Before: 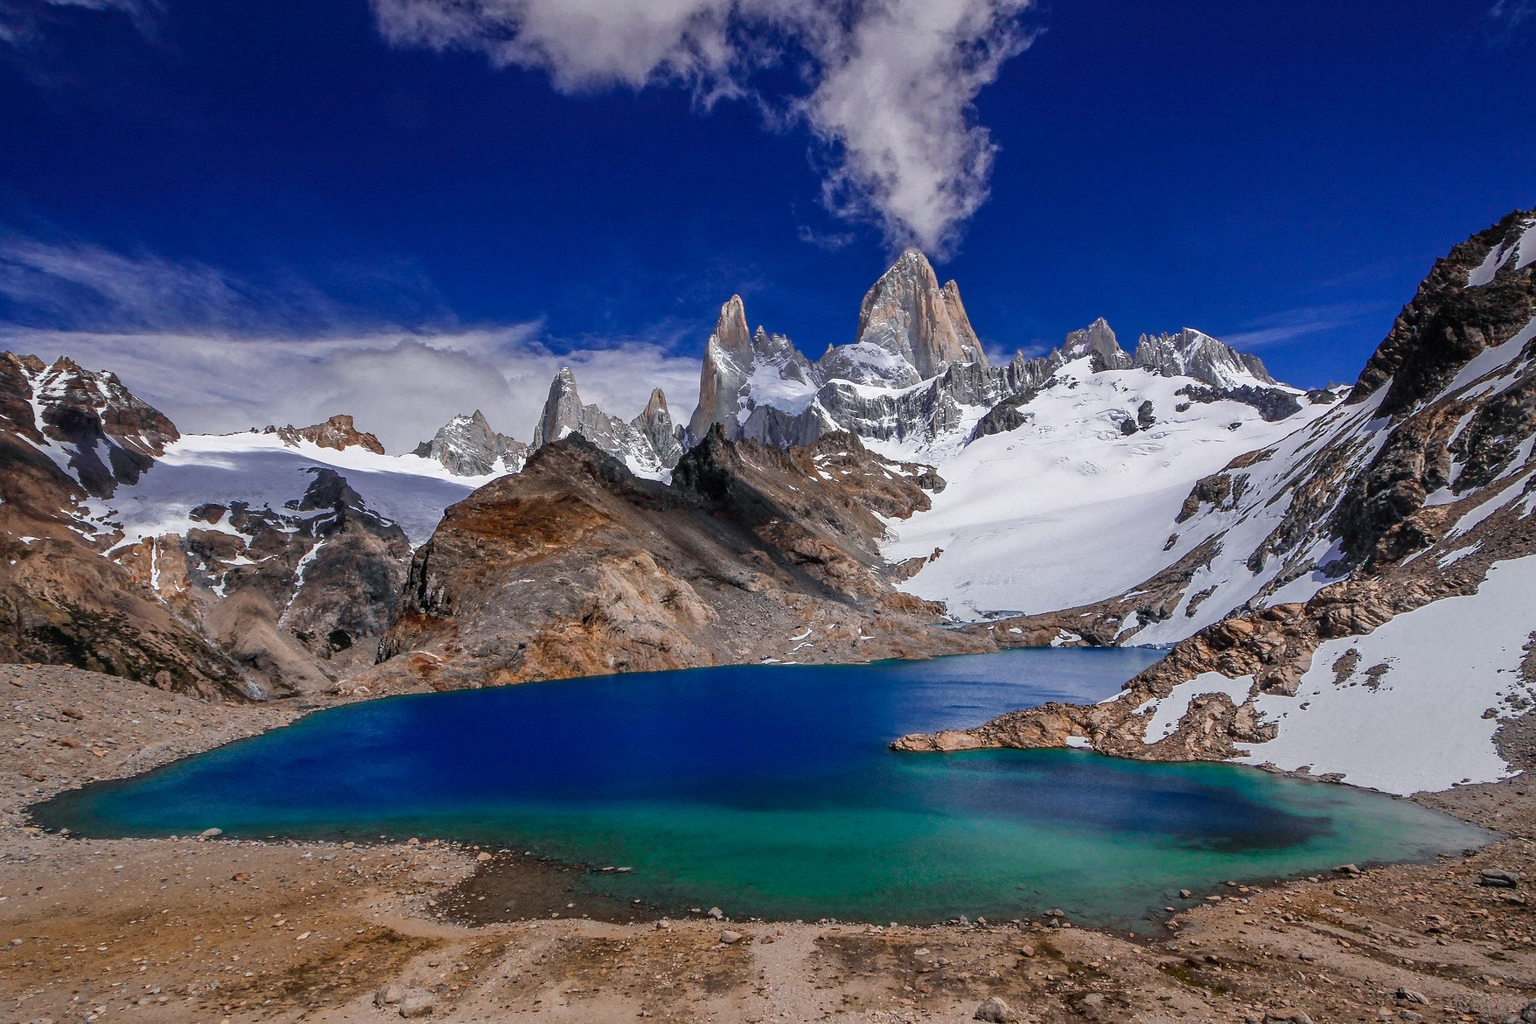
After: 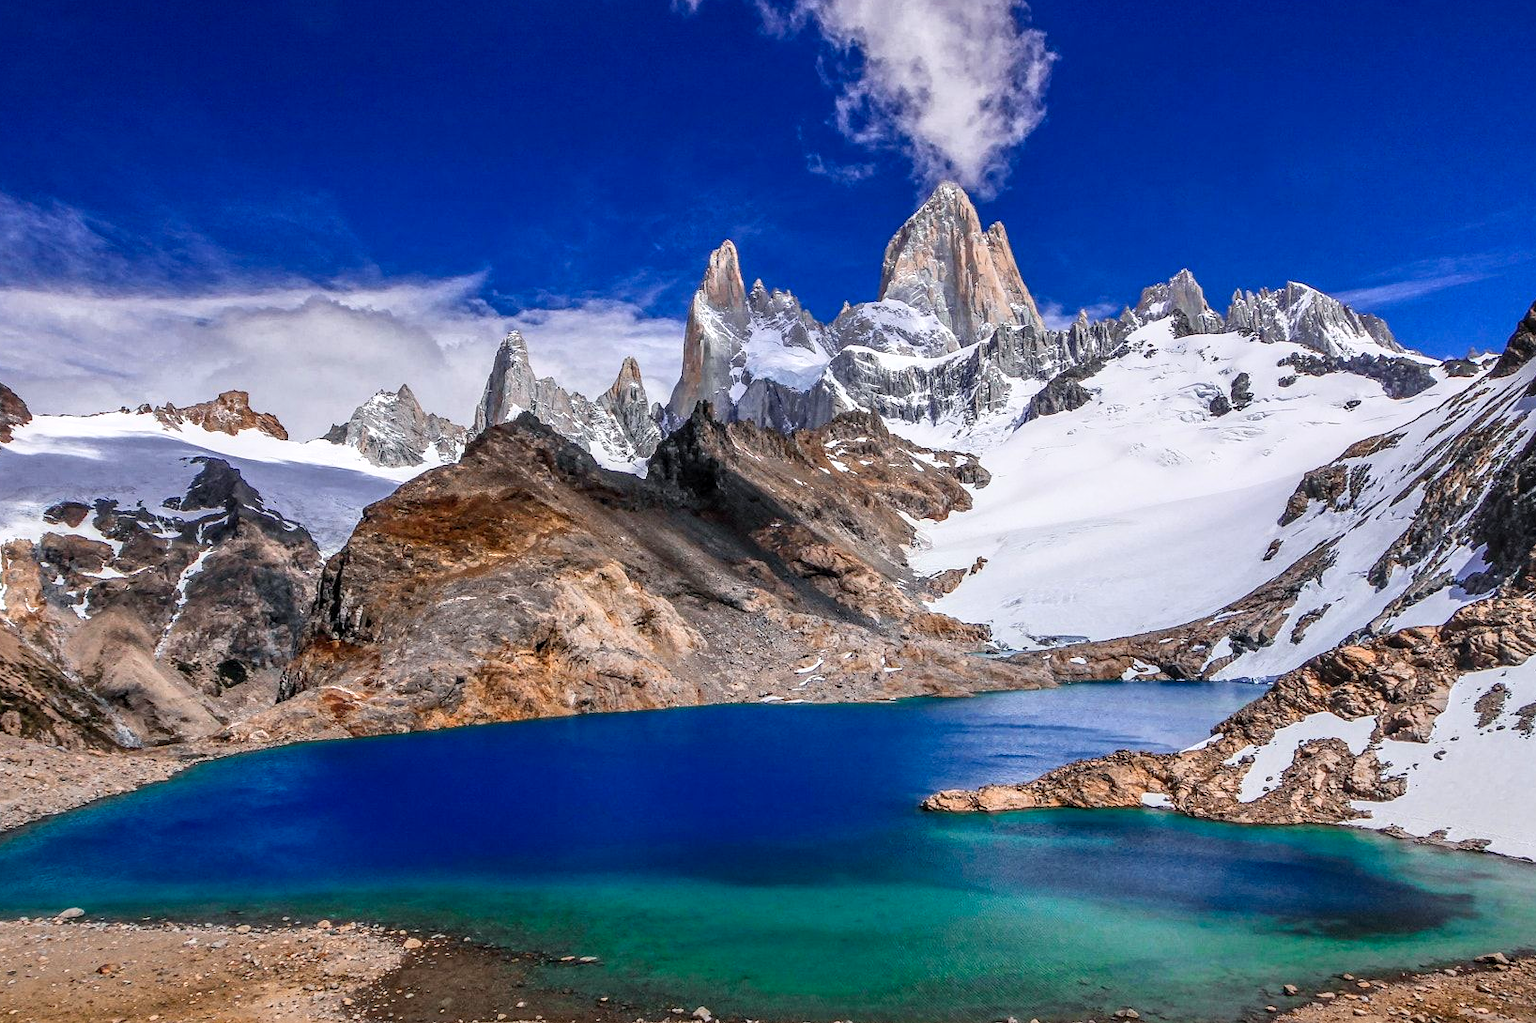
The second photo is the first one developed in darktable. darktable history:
crop and rotate: left 10.071%, top 10.071%, right 10.02%, bottom 10.02%
contrast brightness saturation: contrast 0.2, brightness 0.16, saturation 0.22
local contrast: on, module defaults
